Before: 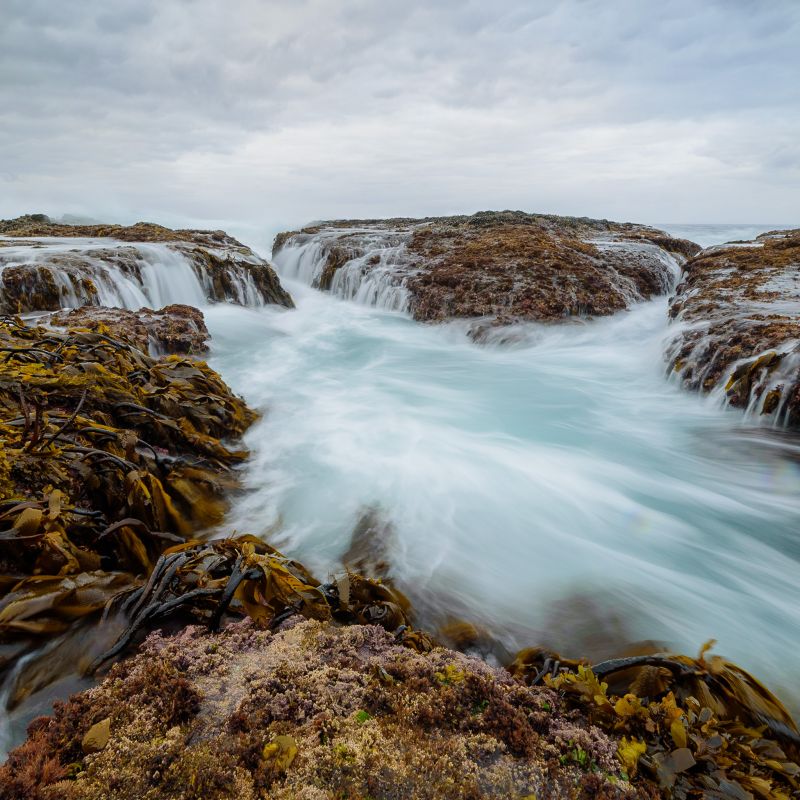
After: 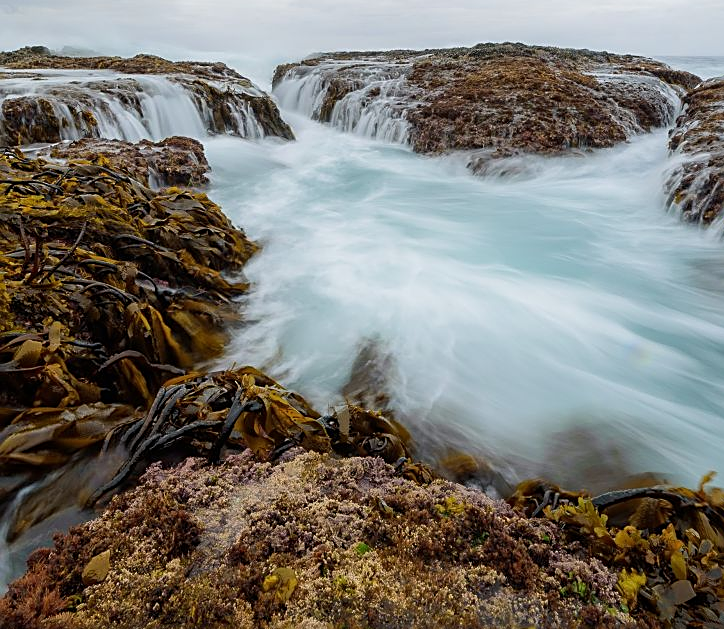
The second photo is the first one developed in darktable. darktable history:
crop: top 21.083%, right 9.442%, bottom 0.209%
sharpen: on, module defaults
